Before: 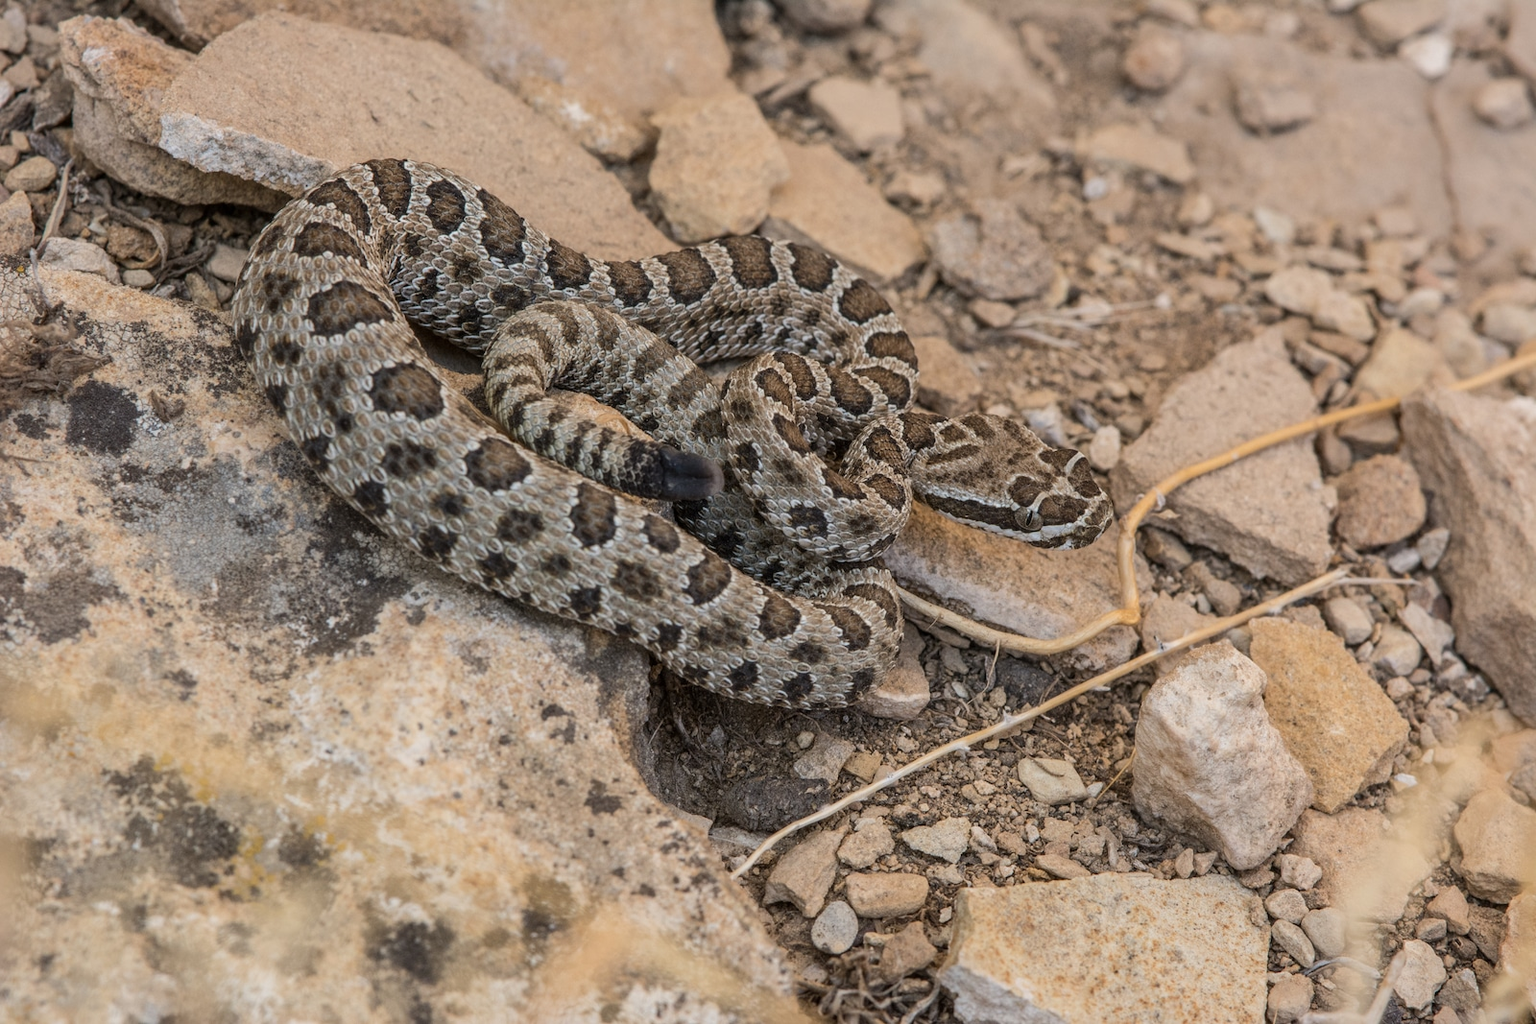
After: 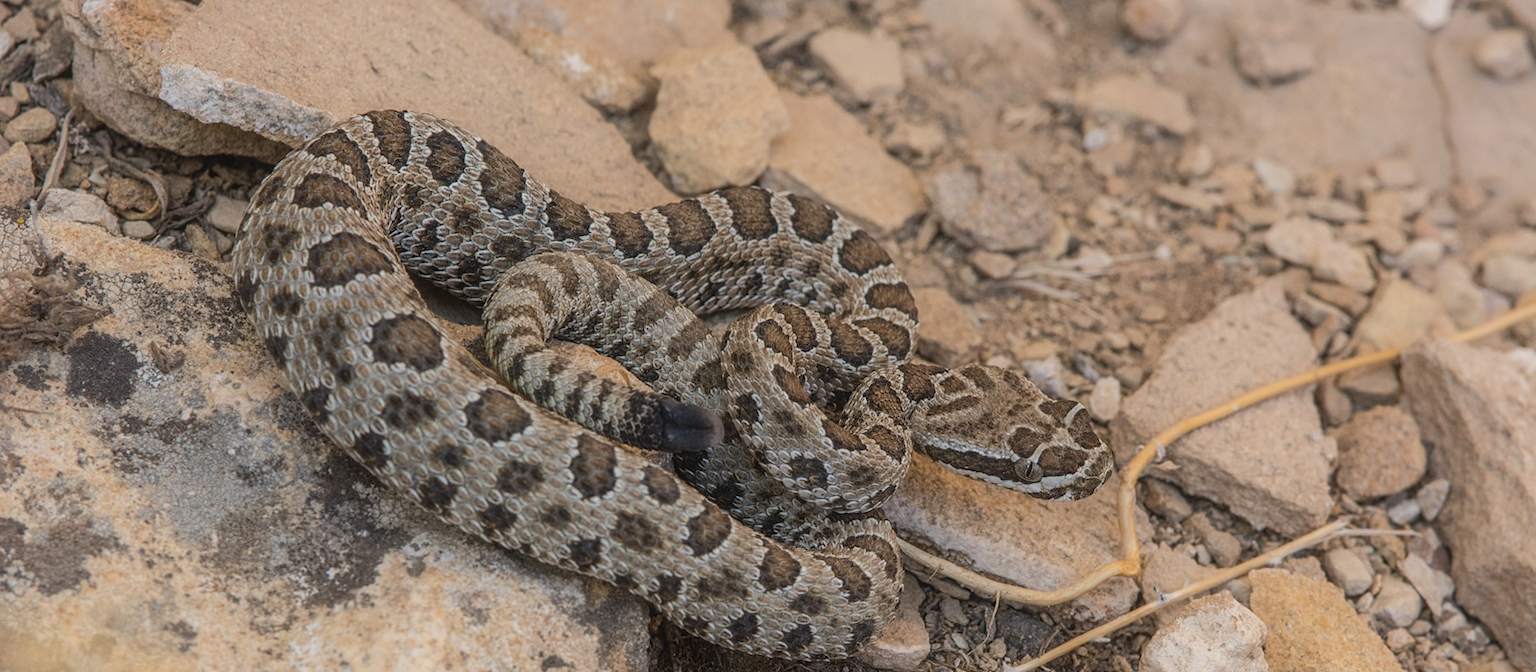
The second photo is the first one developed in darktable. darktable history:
crop and rotate: top 4.848%, bottom 29.503%
contrast equalizer: y [[0.5, 0.486, 0.447, 0.446, 0.489, 0.5], [0.5 ×6], [0.5 ×6], [0 ×6], [0 ×6]]
